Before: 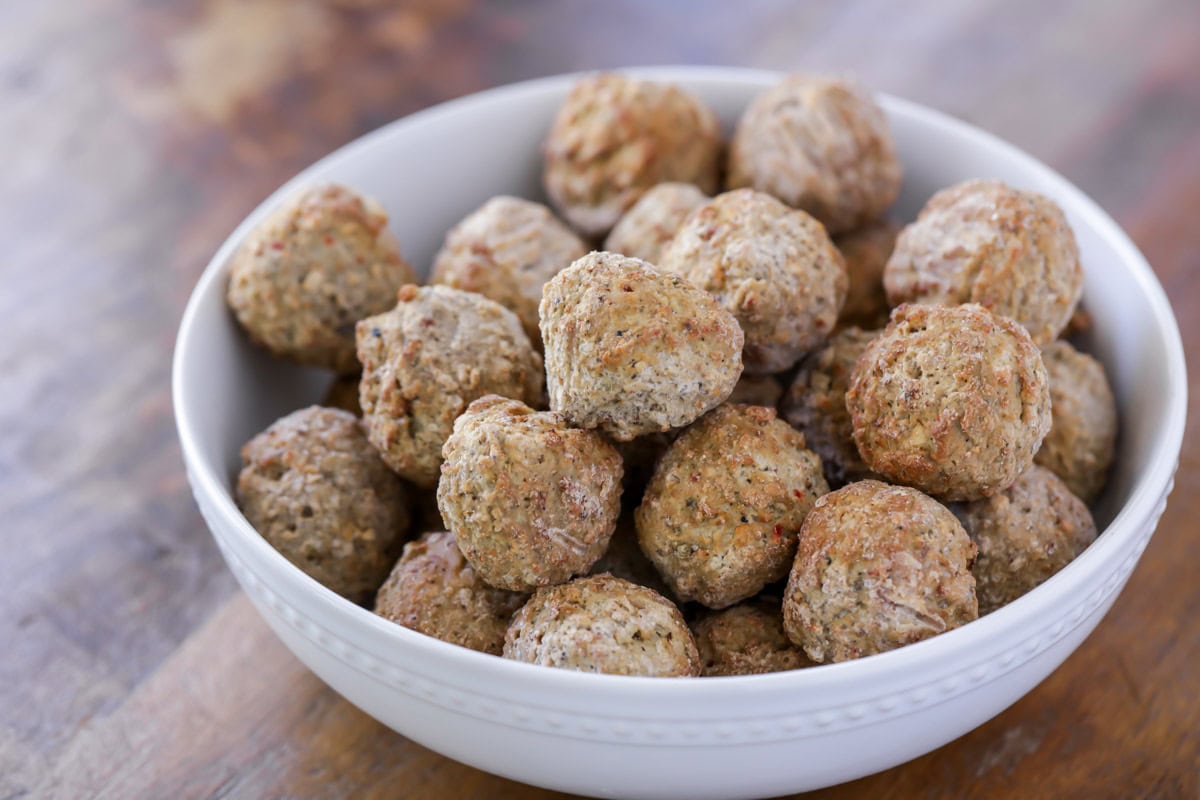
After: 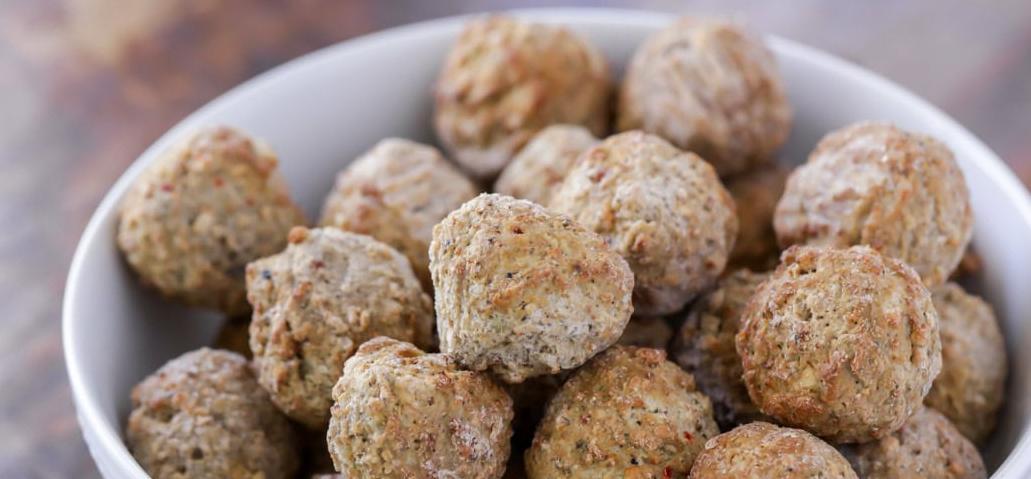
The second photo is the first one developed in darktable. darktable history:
crop and rotate: left 9.231%, top 7.283%, right 4.81%, bottom 32.798%
